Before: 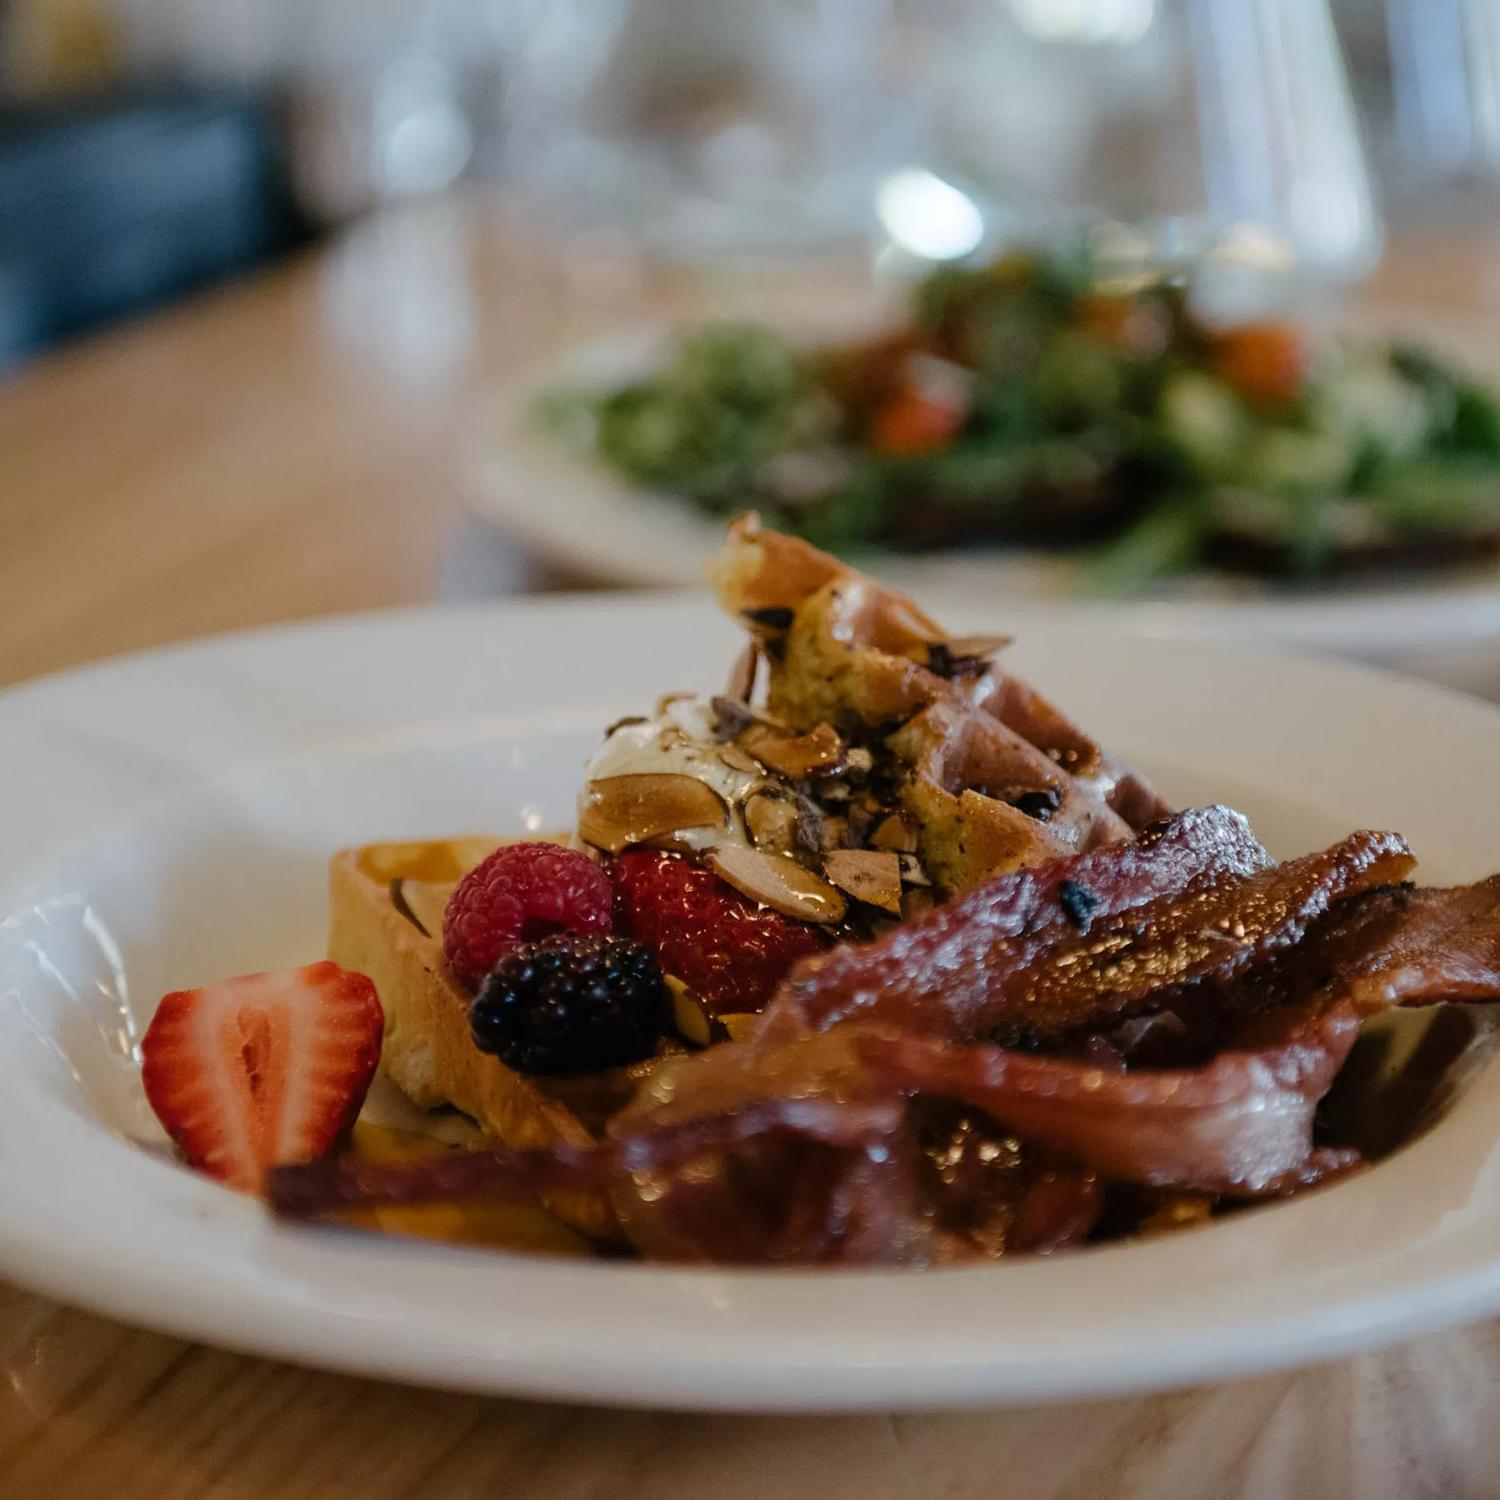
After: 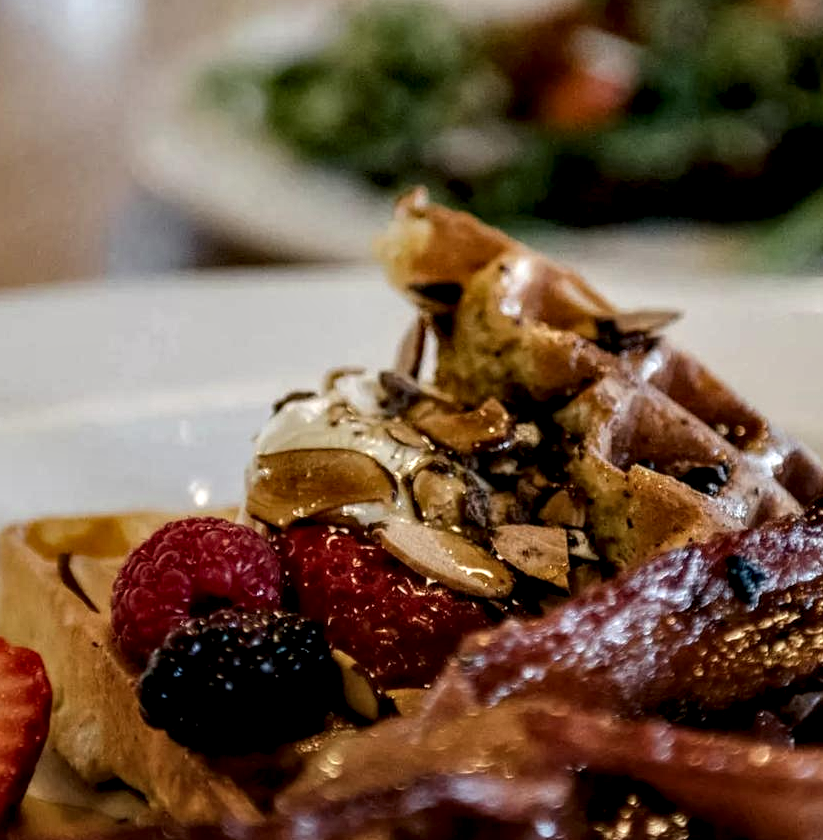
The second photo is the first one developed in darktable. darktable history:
crop and rotate: left 22.147%, top 21.713%, right 22.941%, bottom 22.222%
local contrast: highlights 16%, detail 186%
